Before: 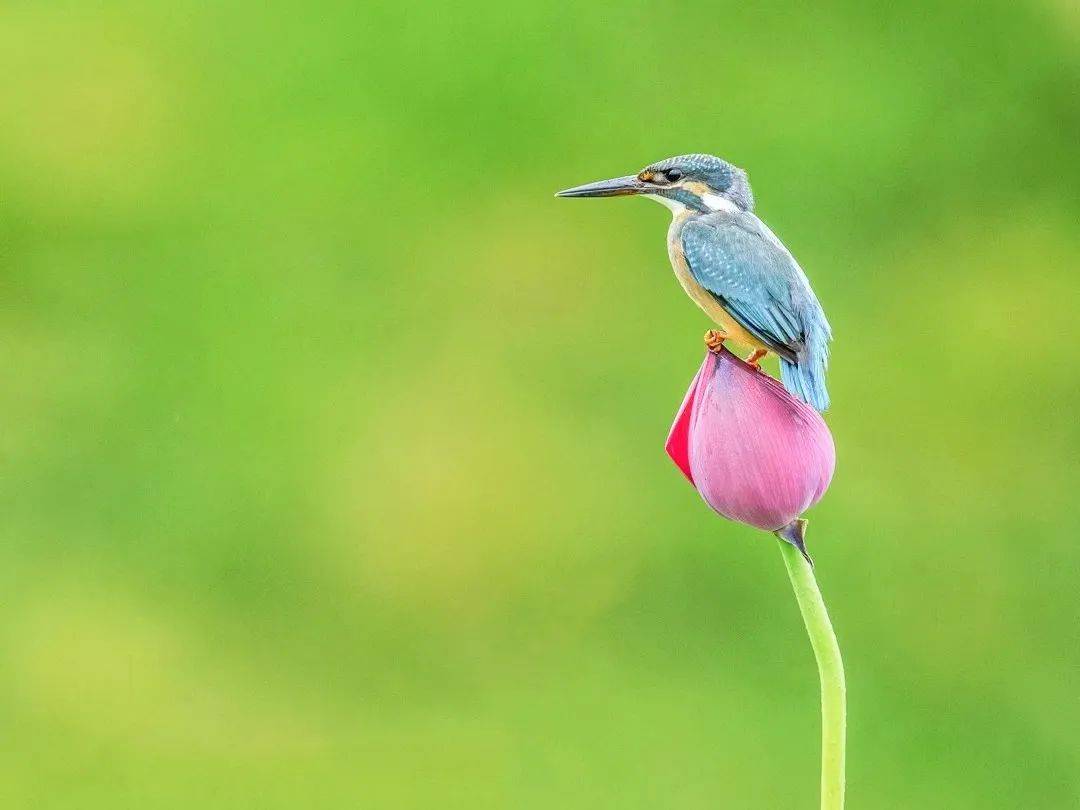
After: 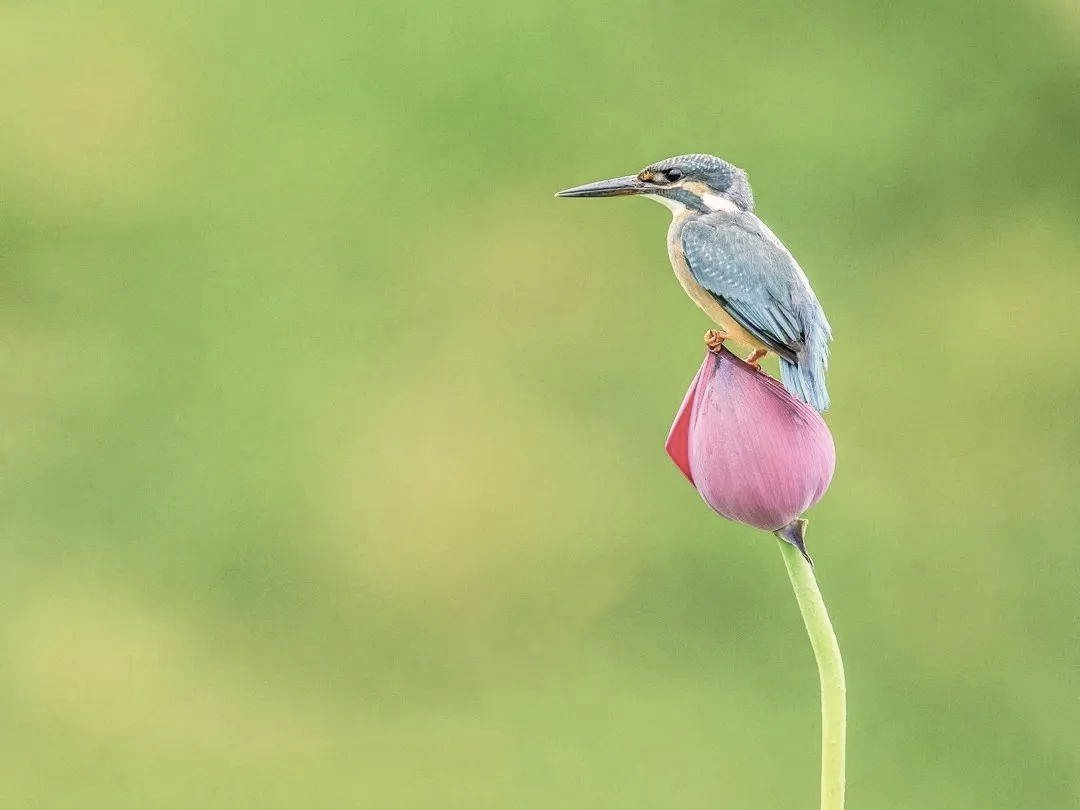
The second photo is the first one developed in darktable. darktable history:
color correction: highlights a* 5.59, highlights b* 5.25, saturation 0.643
